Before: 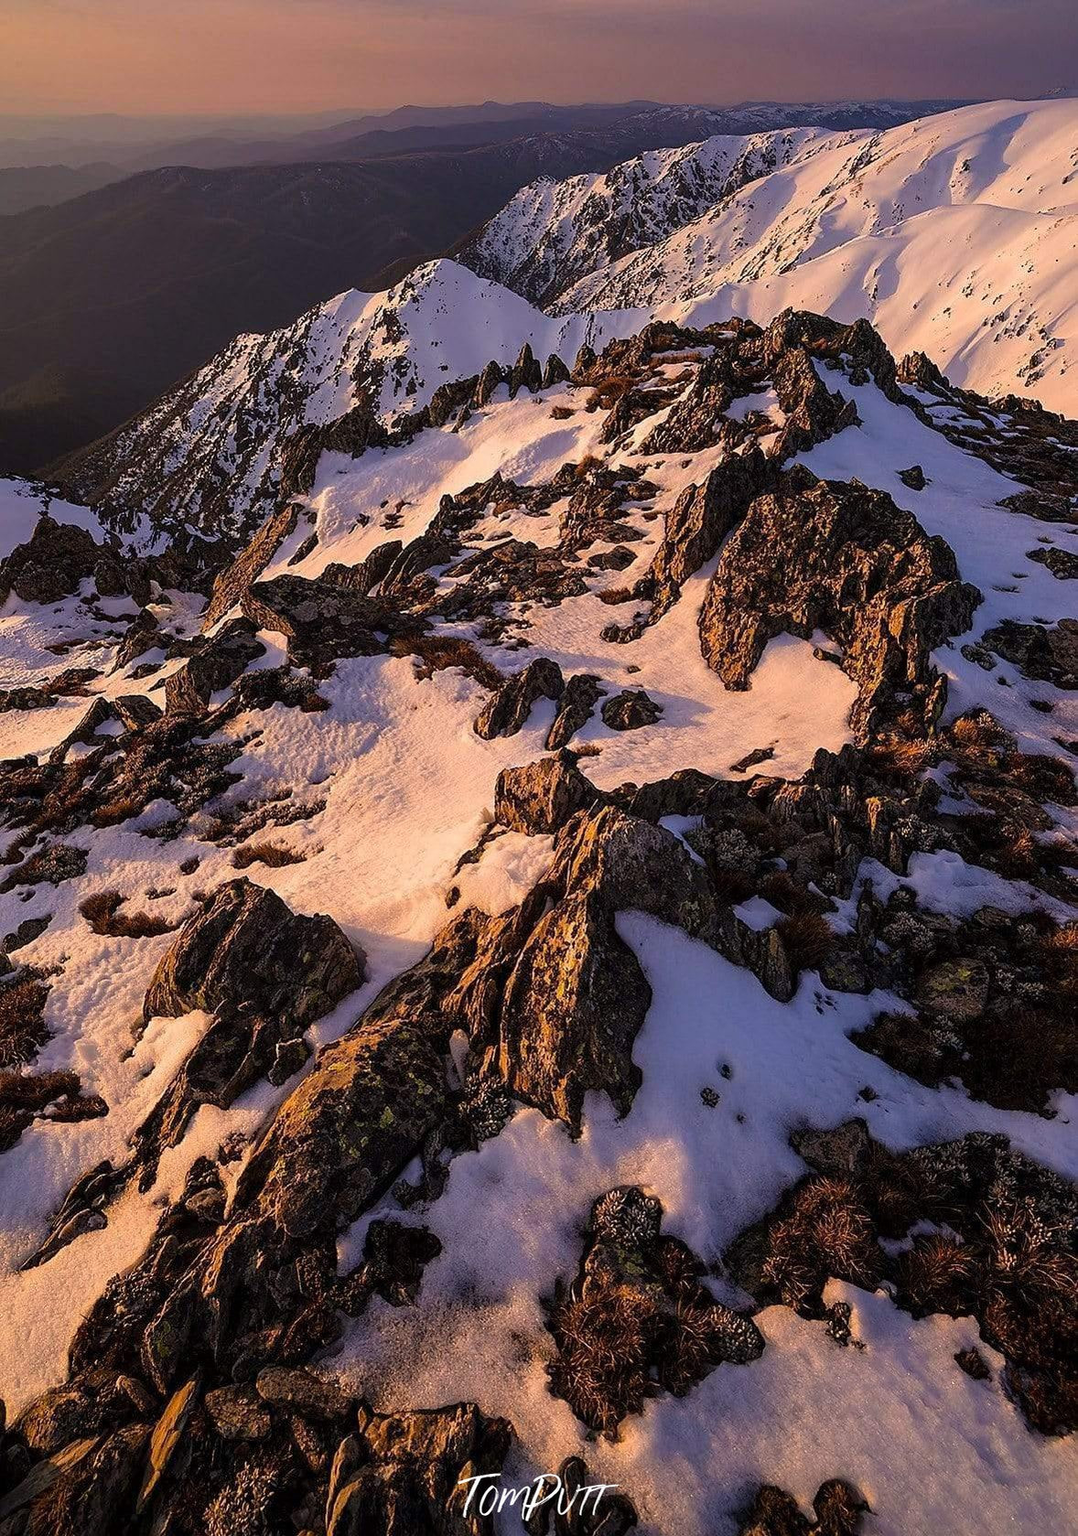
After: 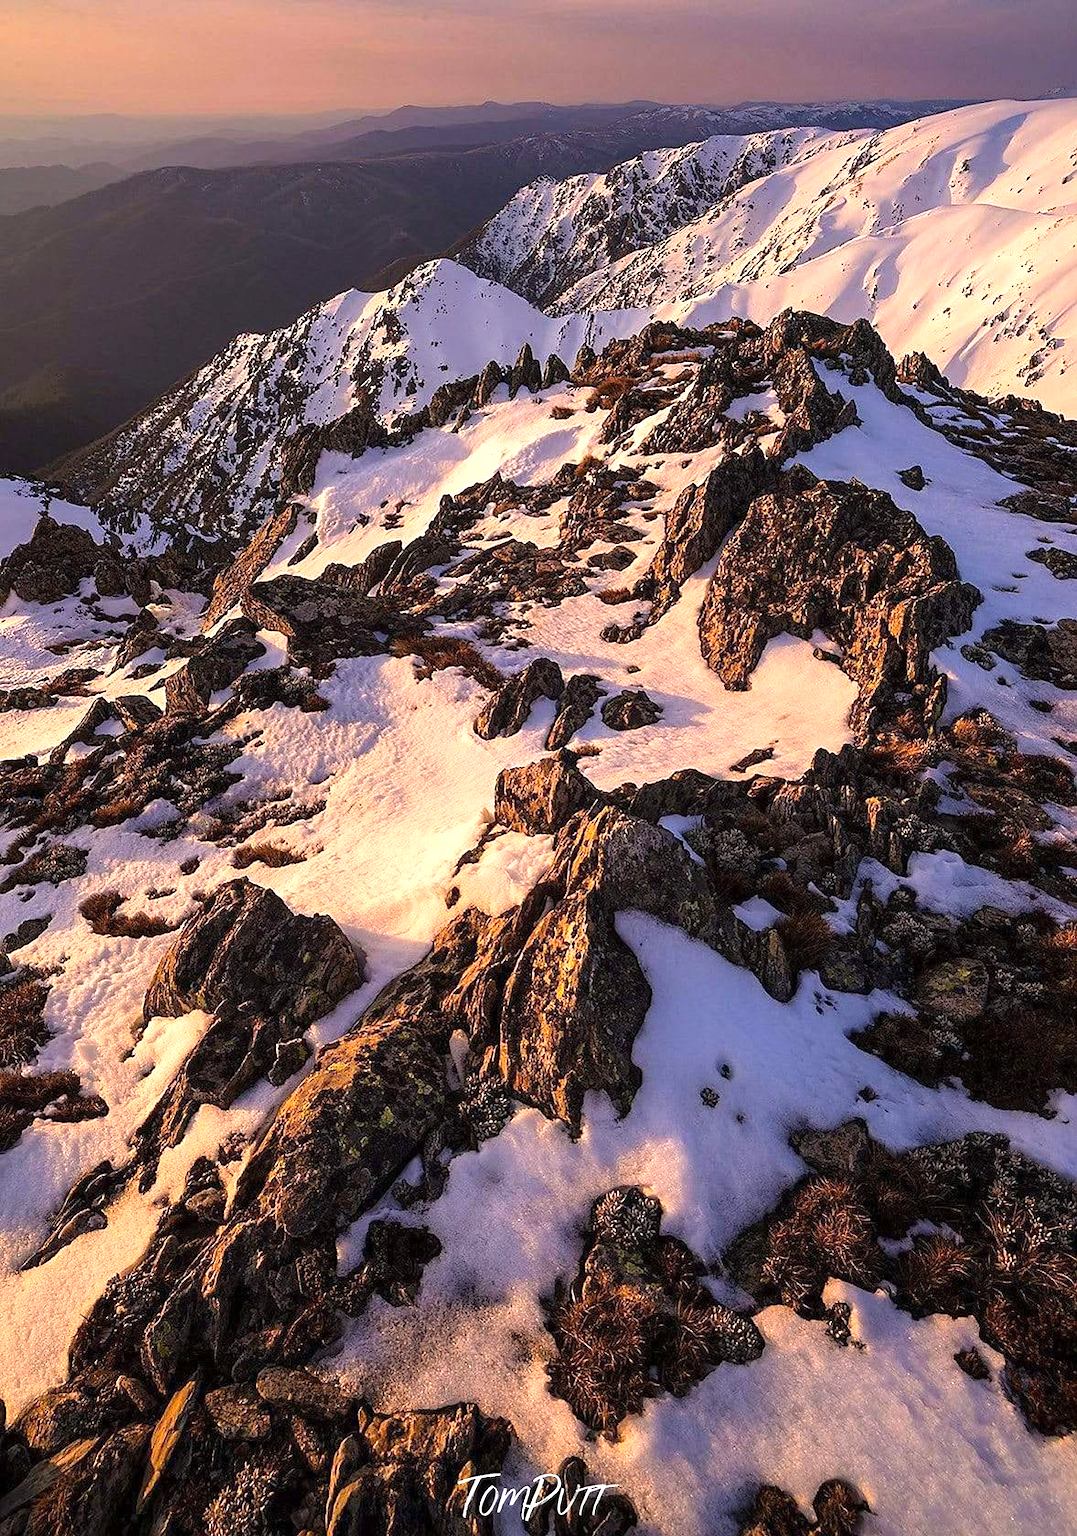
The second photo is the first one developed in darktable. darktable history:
exposure: exposure 0.701 EV, compensate exposure bias true, compensate highlight preservation false
